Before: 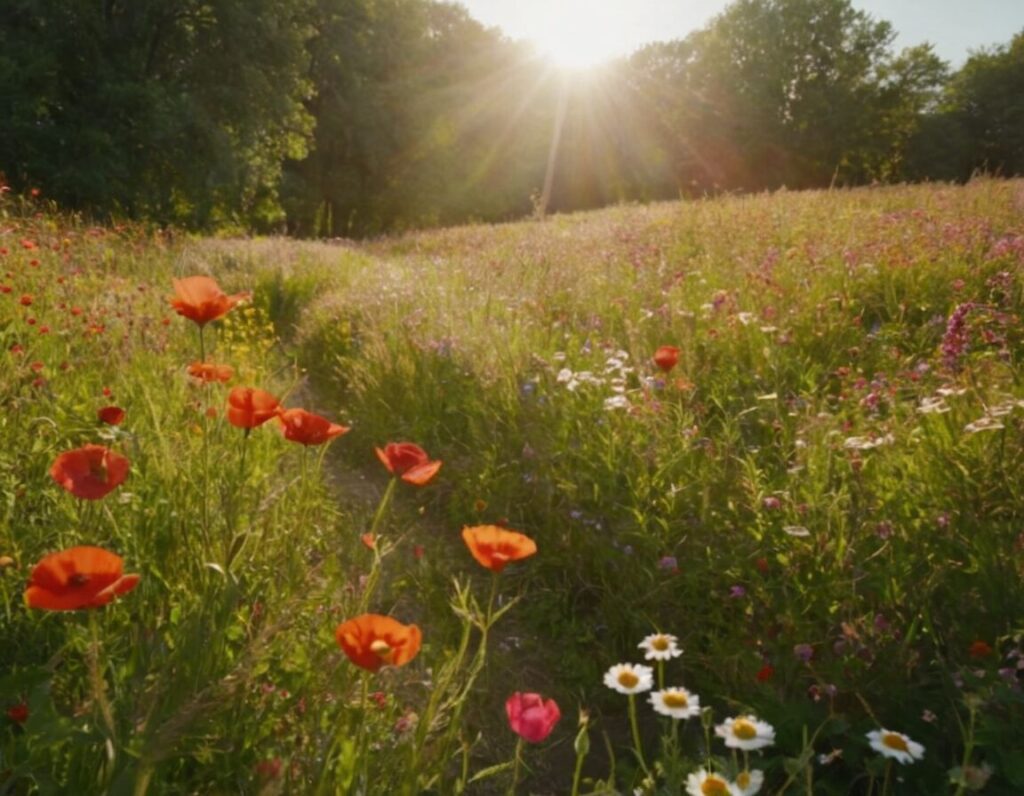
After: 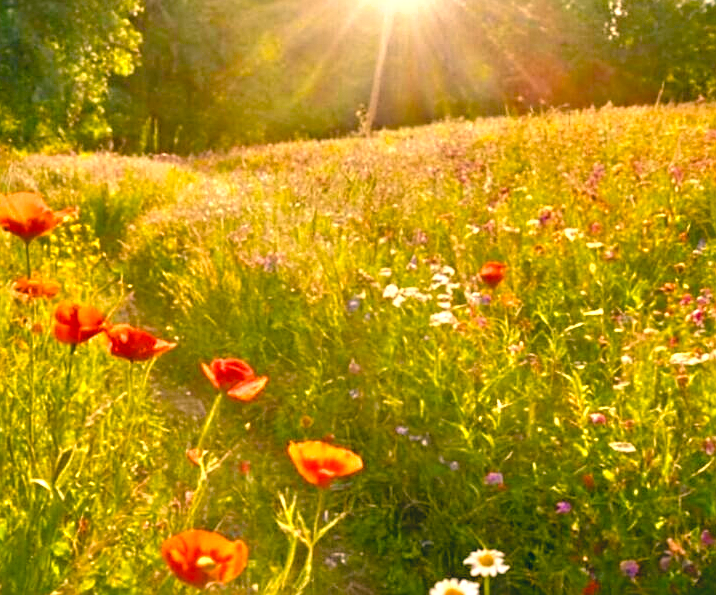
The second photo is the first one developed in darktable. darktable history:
crop and rotate: left 17.046%, top 10.659%, right 12.989%, bottom 14.553%
sharpen: on, module defaults
color balance rgb: linear chroma grading › shadows -2.2%, linear chroma grading › highlights -15%, linear chroma grading › global chroma -10%, linear chroma grading › mid-tones -10%, perceptual saturation grading › global saturation 45%, perceptual saturation grading › highlights -50%, perceptual saturation grading › shadows 30%, perceptual brilliance grading › global brilliance 18%, global vibrance 45%
shadows and highlights: shadows 52.42, soften with gaussian
color correction: highlights a* 10.32, highlights b* 14.66, shadows a* -9.59, shadows b* -15.02
haze removal: compatibility mode true, adaptive false
white balance: emerald 1
tone equalizer: -7 EV 0.15 EV, -6 EV 0.6 EV, -5 EV 1.15 EV, -4 EV 1.33 EV, -3 EV 1.15 EV, -2 EV 0.6 EV, -1 EV 0.15 EV, mask exposure compensation -0.5 EV
